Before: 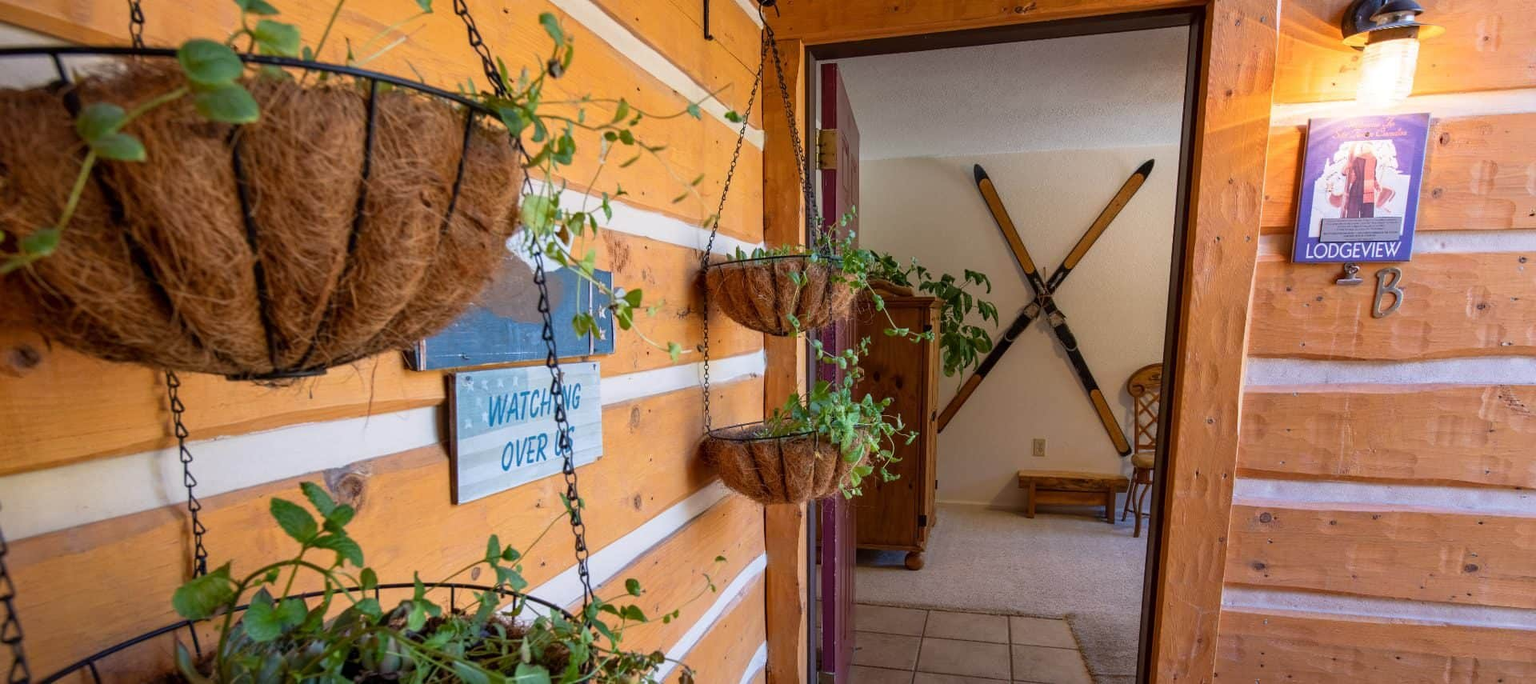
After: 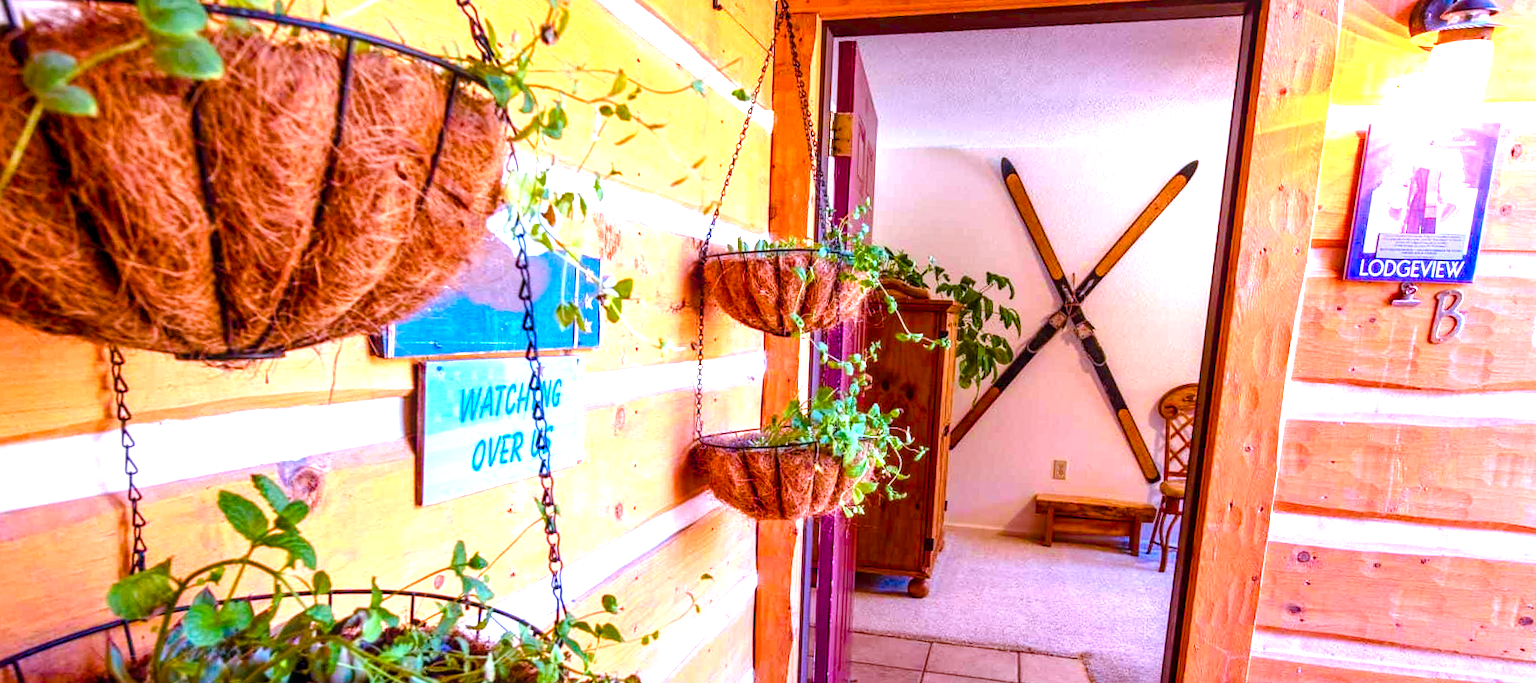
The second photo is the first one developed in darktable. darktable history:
exposure: exposure 1.15 EV, compensate highlight preservation false
local contrast: on, module defaults
rgb levels: mode RGB, independent channels, levels [[0, 0.474, 1], [0, 0.5, 1], [0, 0.5, 1]]
white balance: red 1.066, blue 1.119
color balance rgb: perceptual saturation grading › global saturation 20%, perceptual saturation grading › highlights -25%, perceptual saturation grading › shadows 50.52%, global vibrance 40.24%
tone equalizer: -8 EV -0.417 EV, -7 EV -0.389 EV, -6 EV -0.333 EV, -5 EV -0.222 EV, -3 EV 0.222 EV, -2 EV 0.333 EV, -1 EV 0.389 EV, +0 EV 0.417 EV, edges refinement/feathering 500, mask exposure compensation -1.57 EV, preserve details no
color calibration: output R [0.972, 0.068, -0.094, 0], output G [-0.178, 1.216, -0.086, 0], output B [0.095, -0.136, 0.98, 0], illuminant custom, x 0.371, y 0.381, temperature 4283.16 K
crop and rotate: angle -2.38°
